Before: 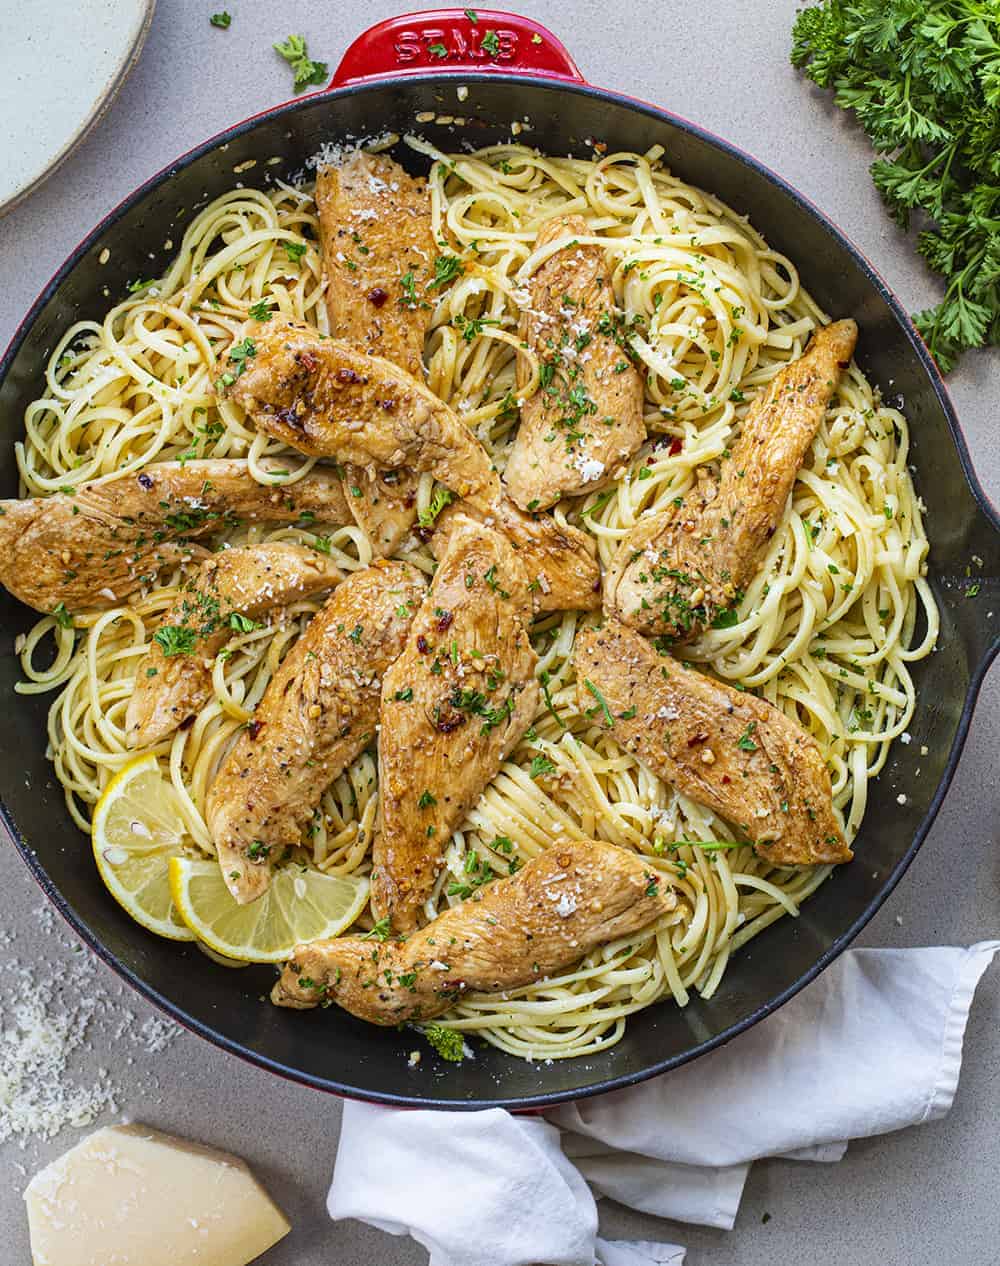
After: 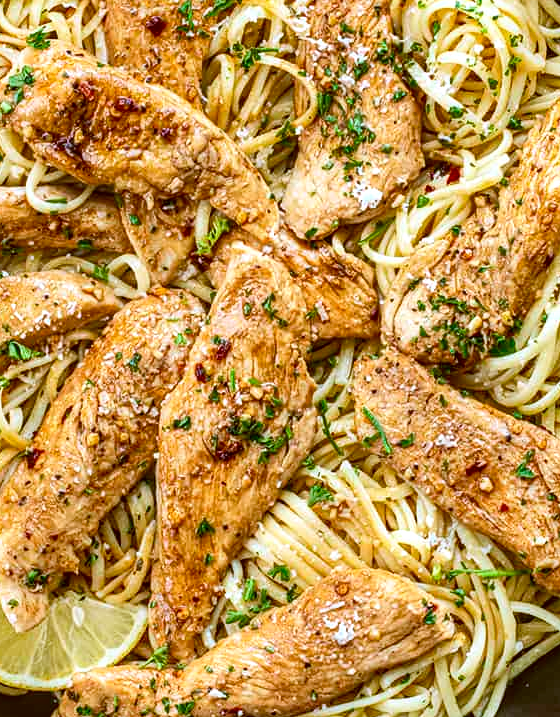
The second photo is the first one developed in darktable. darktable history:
local contrast: on, module defaults
crop and rotate: left 22.227%, top 21.487%, right 21.765%, bottom 21.856%
color calibration: illuminant as shot in camera, x 0.358, y 0.373, temperature 4628.91 K
color correction: highlights a* -0.478, highlights b* 0.164, shadows a* 5.23, shadows b* 20.39
shadows and highlights: radius 173.13, shadows 27.31, white point adjustment 3.3, highlights -67.89, highlights color adjustment 0.054%, soften with gaussian
contrast brightness saturation: contrast 0.148, brightness 0.055
